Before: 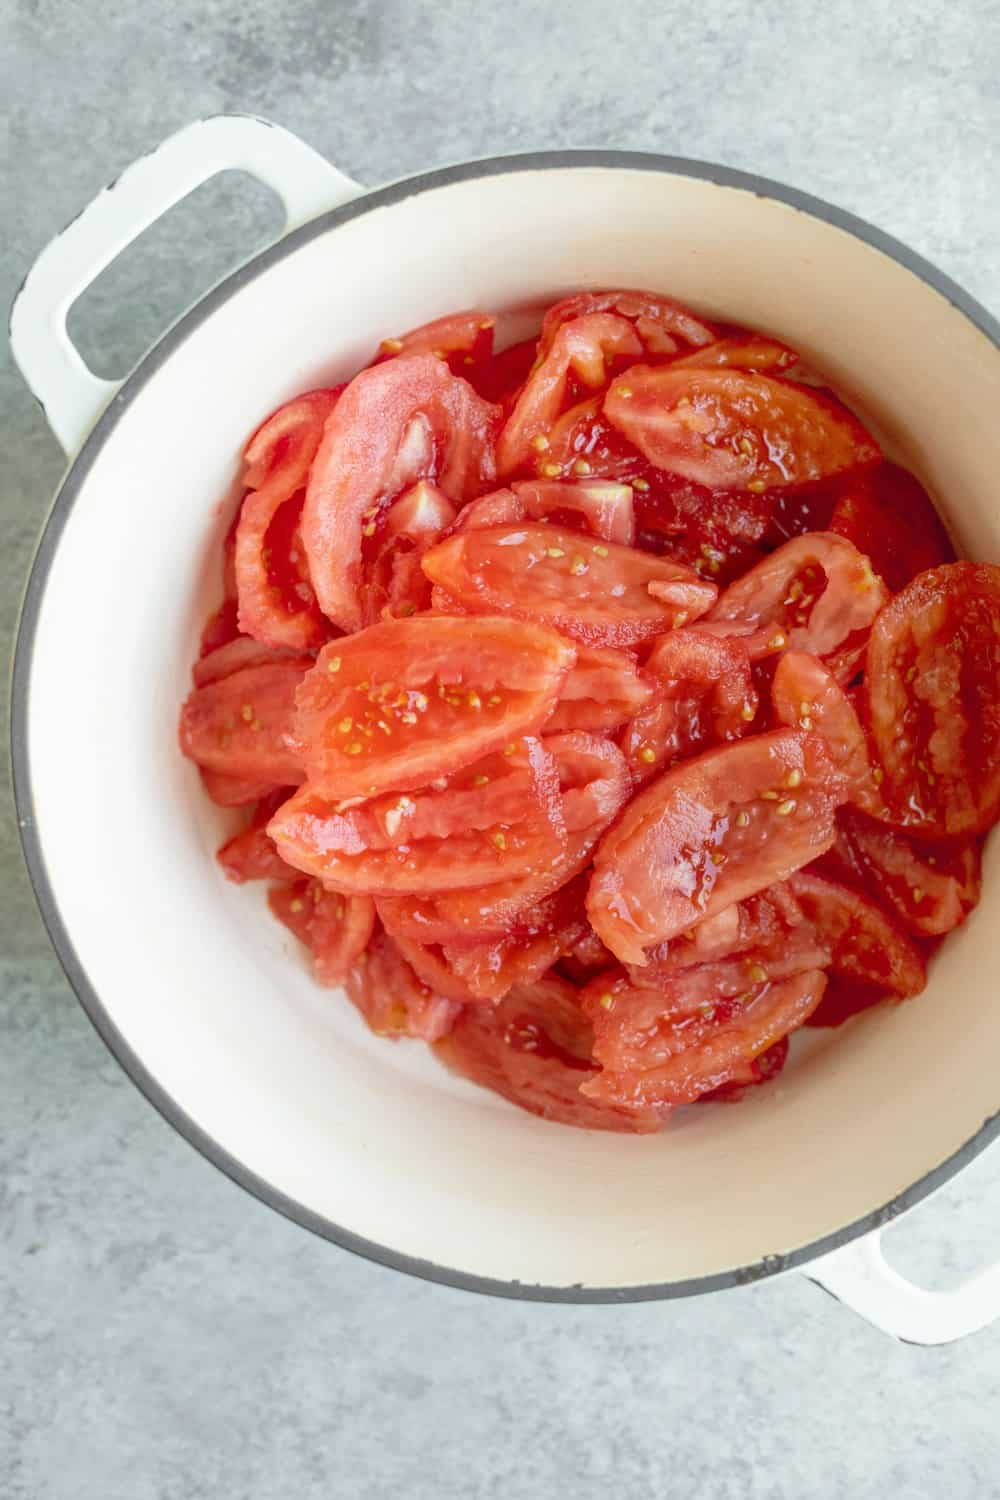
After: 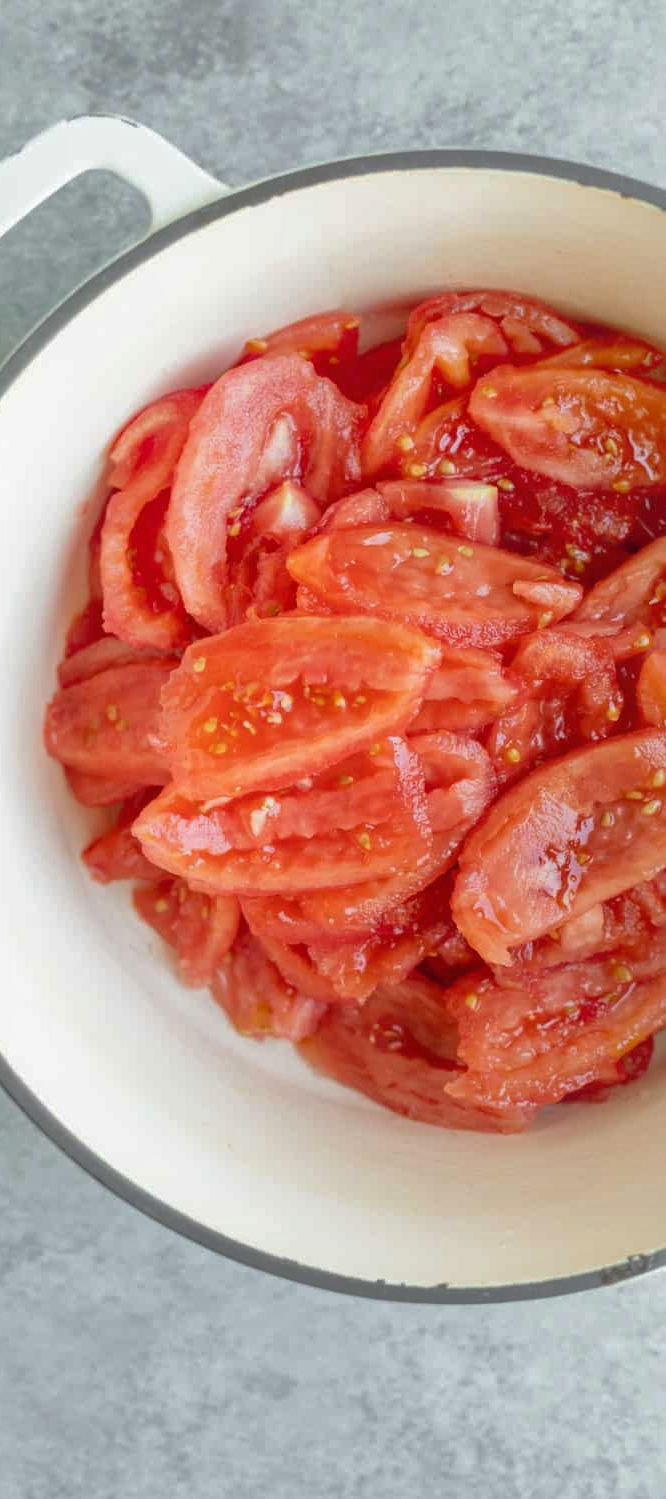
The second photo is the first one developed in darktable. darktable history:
crop and rotate: left 13.537%, right 19.796%
shadows and highlights: on, module defaults
